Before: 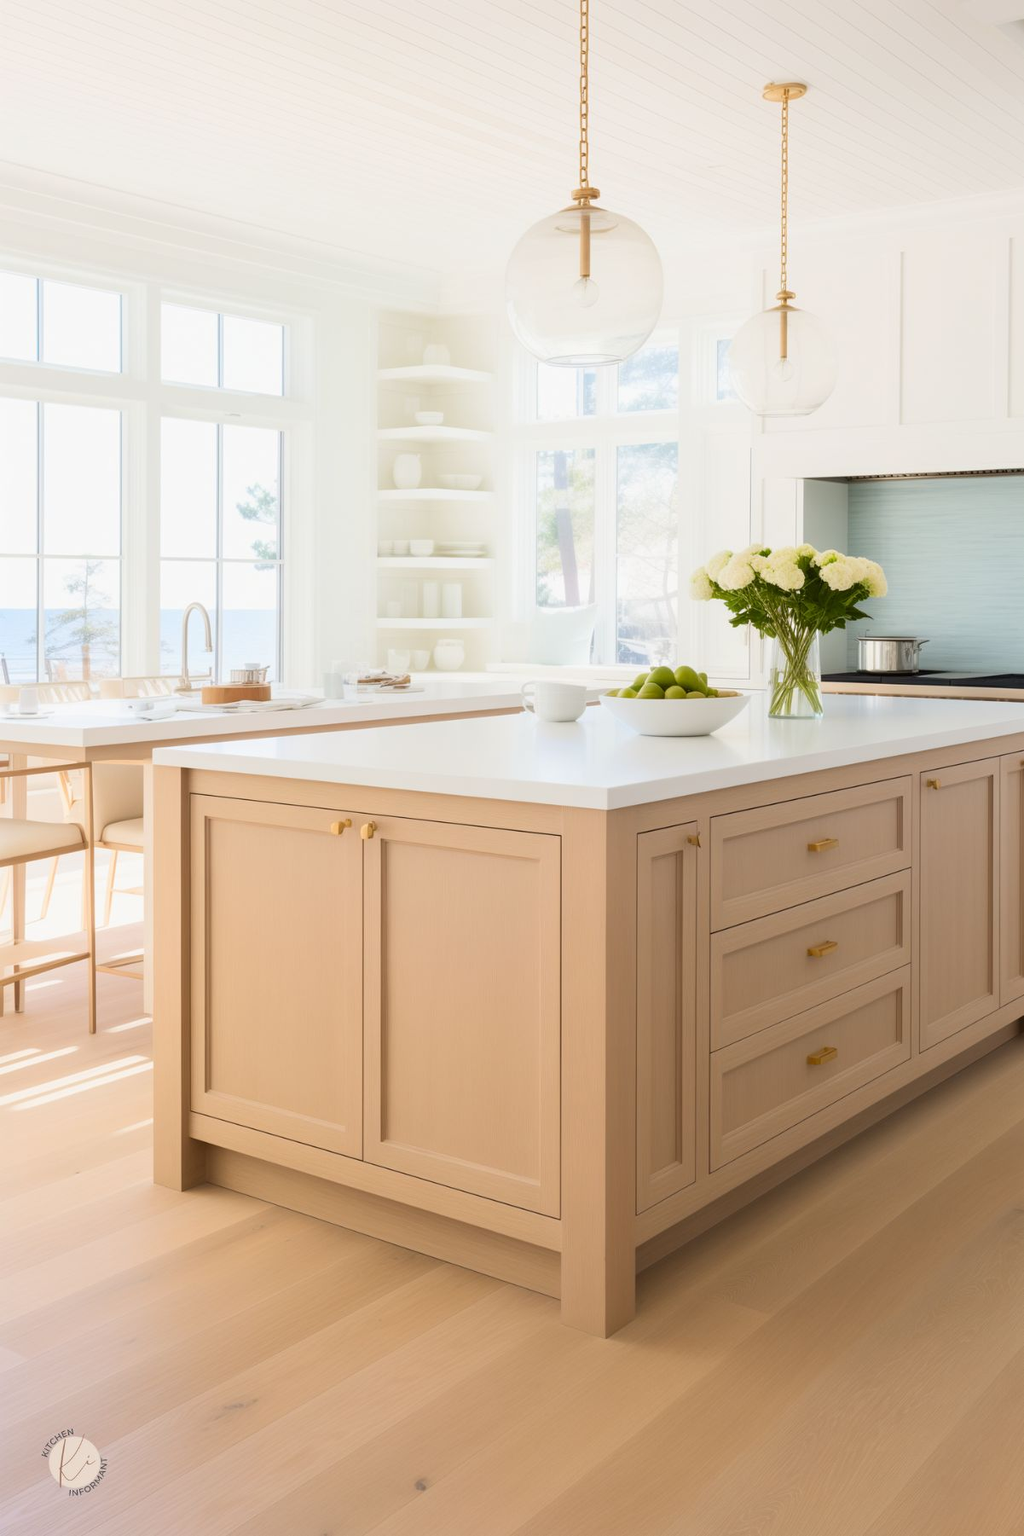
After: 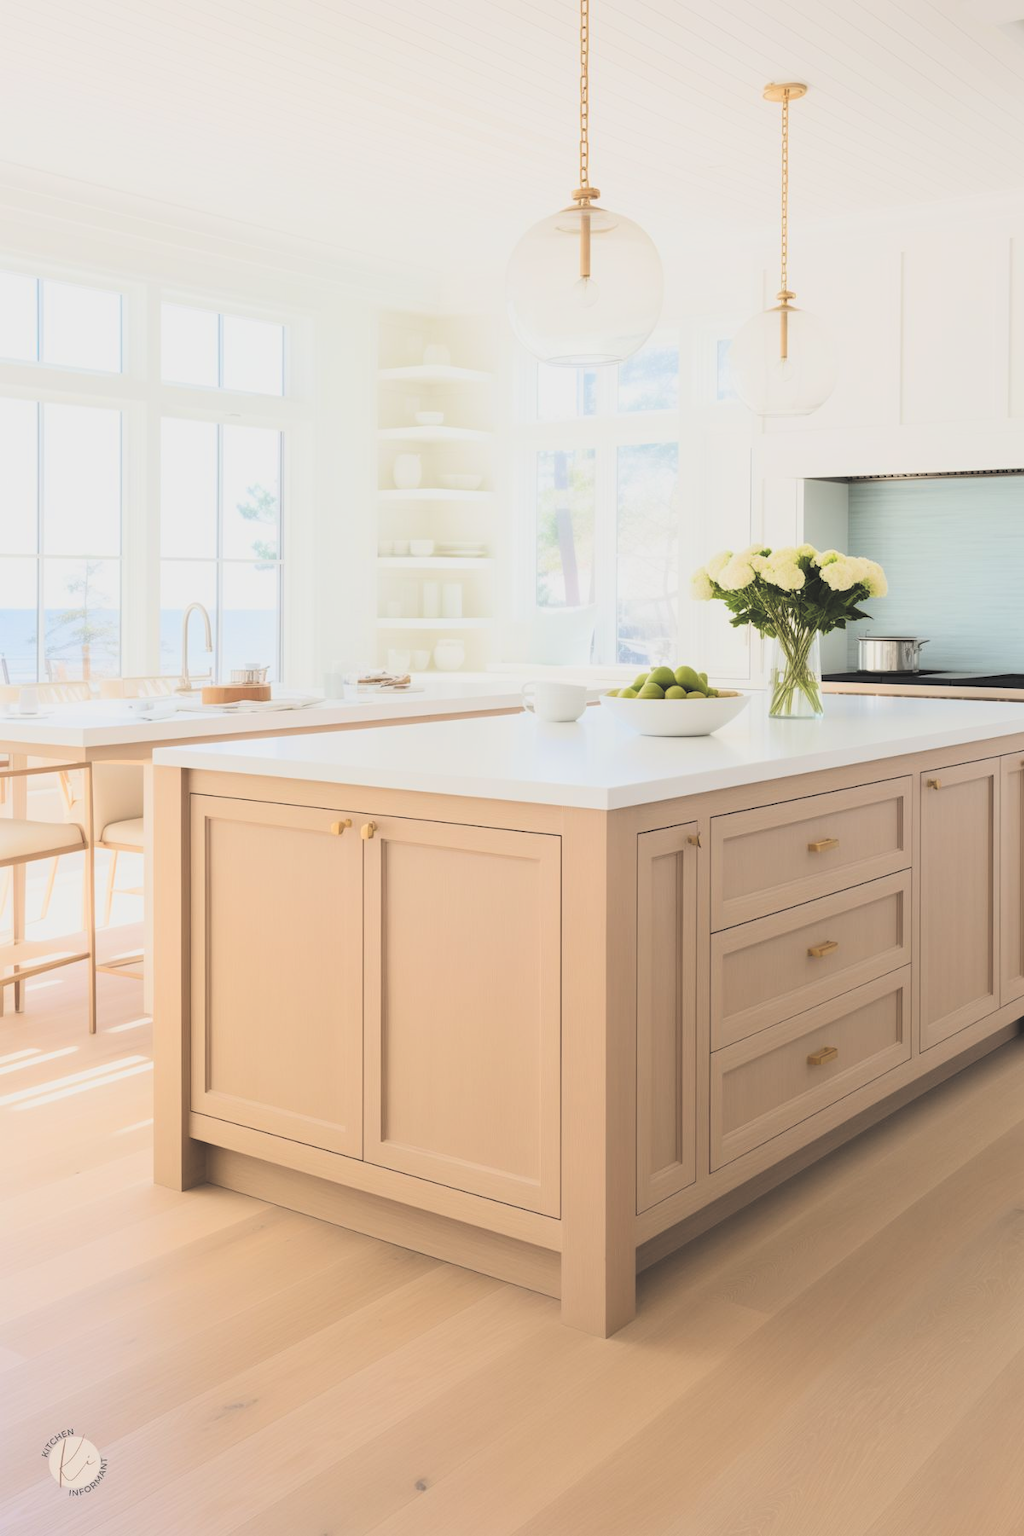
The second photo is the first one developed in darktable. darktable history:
exposure: black level correction -0.04, exposure 0.062 EV, compensate highlight preservation false
filmic rgb: black relative exposure -5 EV, white relative exposure 3.52 EV, hardness 3.18, contrast 1.384, highlights saturation mix -30.24%, color science v6 (2022), iterations of high-quality reconstruction 0
